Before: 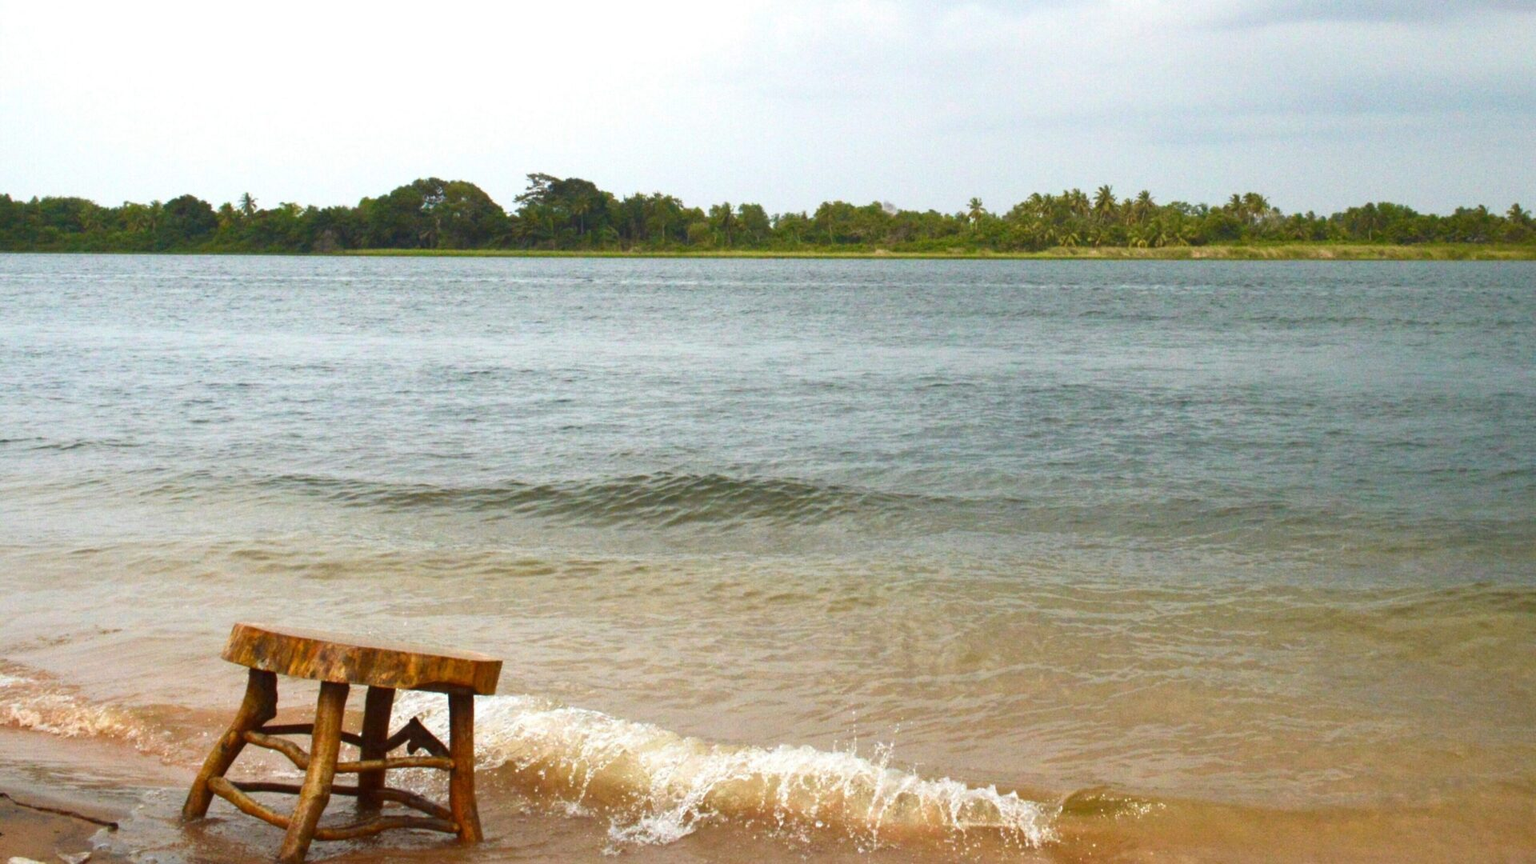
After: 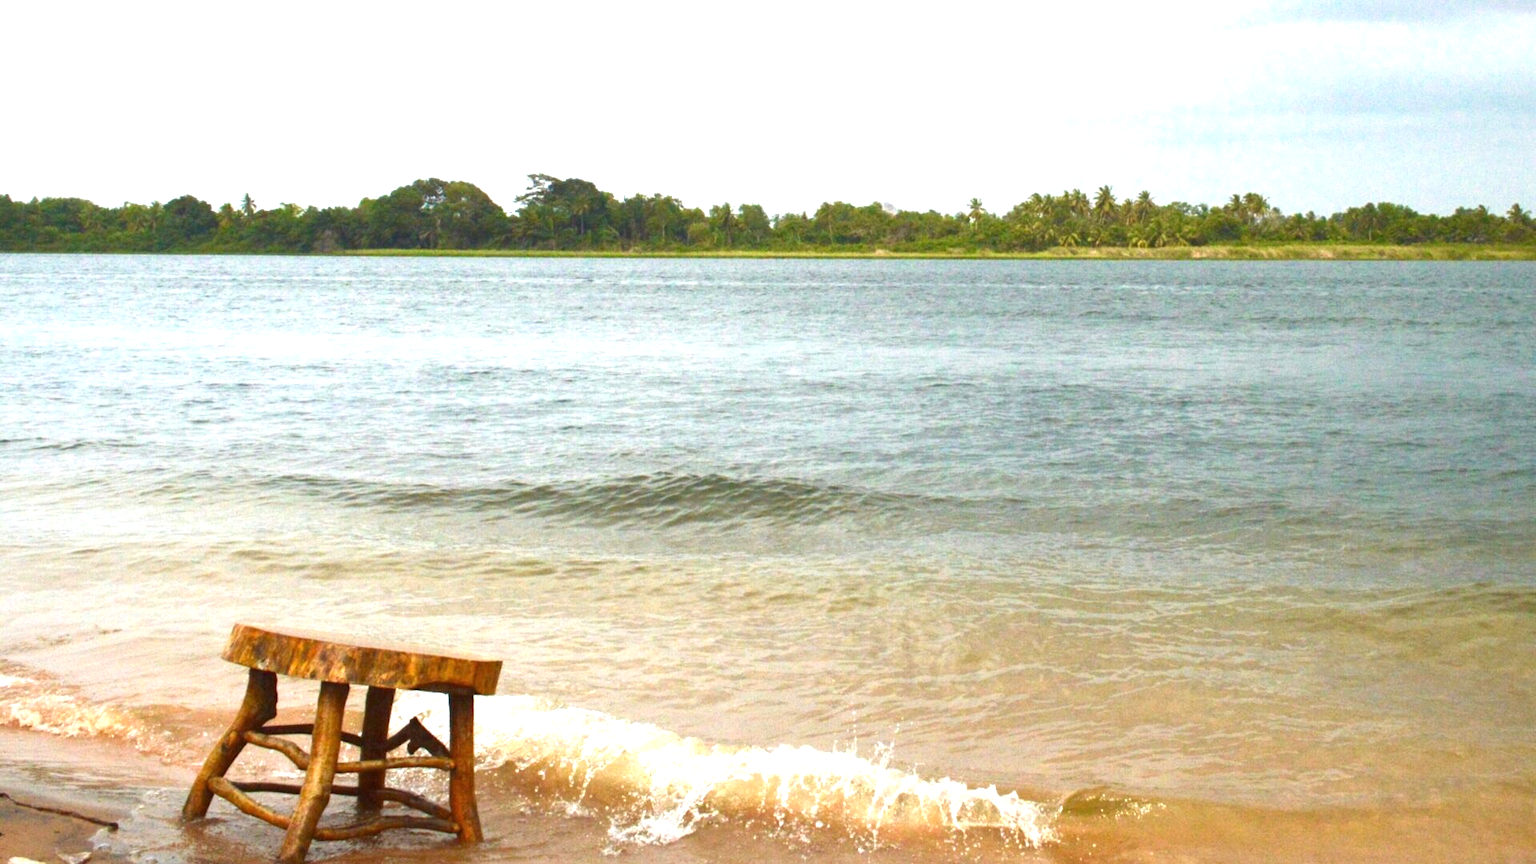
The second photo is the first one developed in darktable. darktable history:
exposure: exposure 0.74 EV, compensate highlight preservation false
color zones: curves: ch0 [(0, 0.5) (0.143, 0.5) (0.286, 0.5) (0.429, 0.495) (0.571, 0.437) (0.714, 0.44) (0.857, 0.496) (1, 0.5)]
